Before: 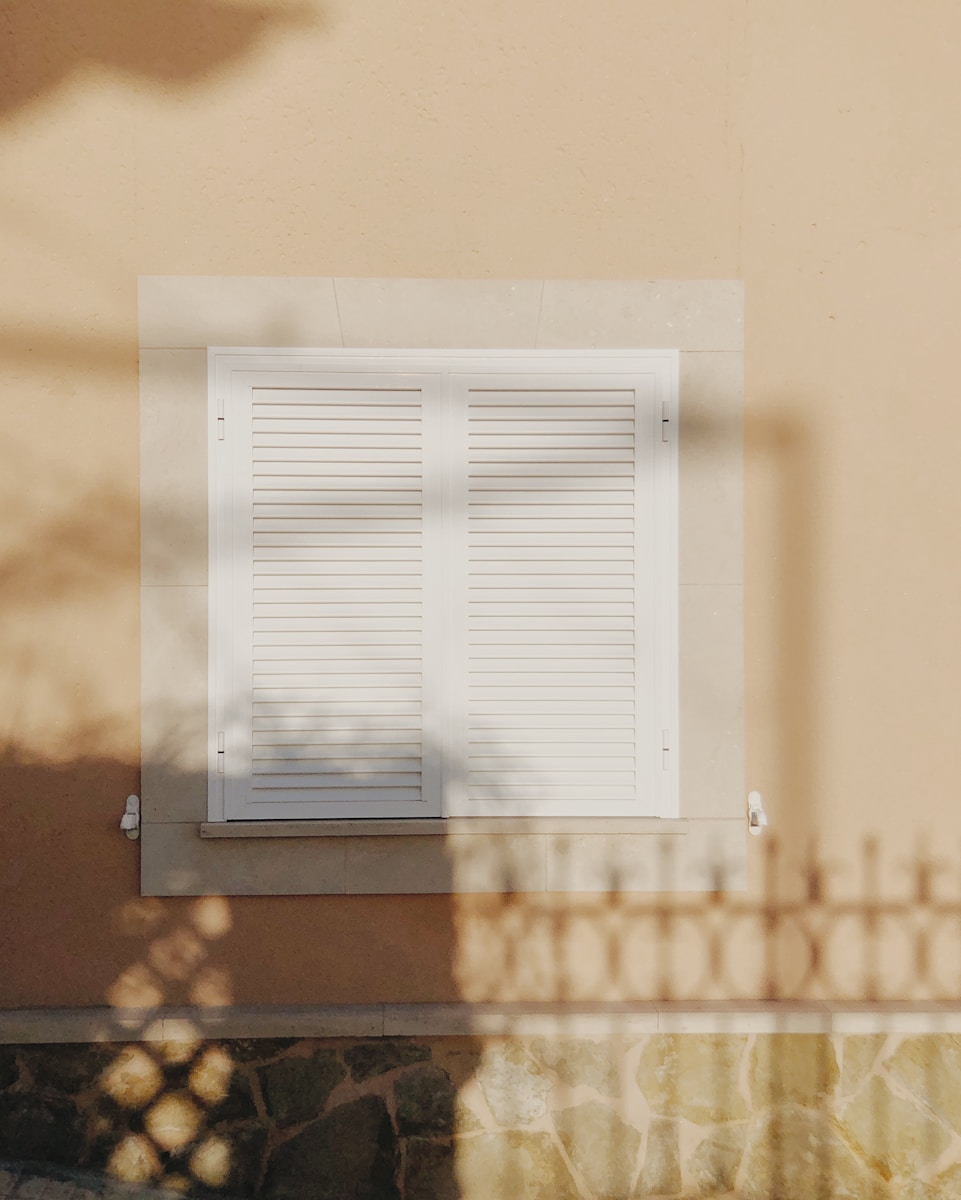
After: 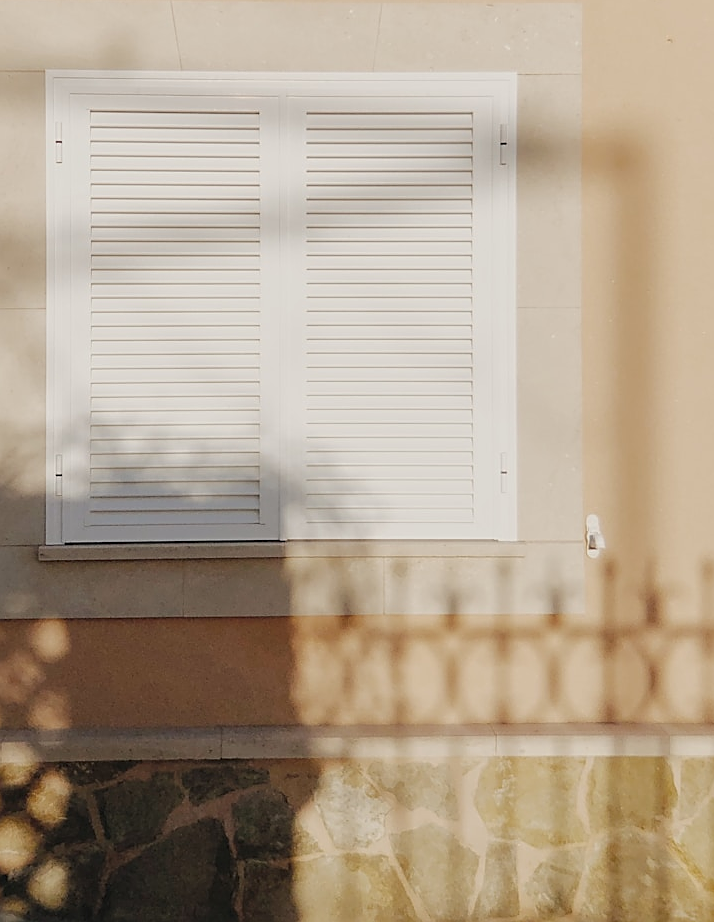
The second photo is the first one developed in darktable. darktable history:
crop: left 16.872%, top 23.095%, right 8.76%
sharpen: on, module defaults
